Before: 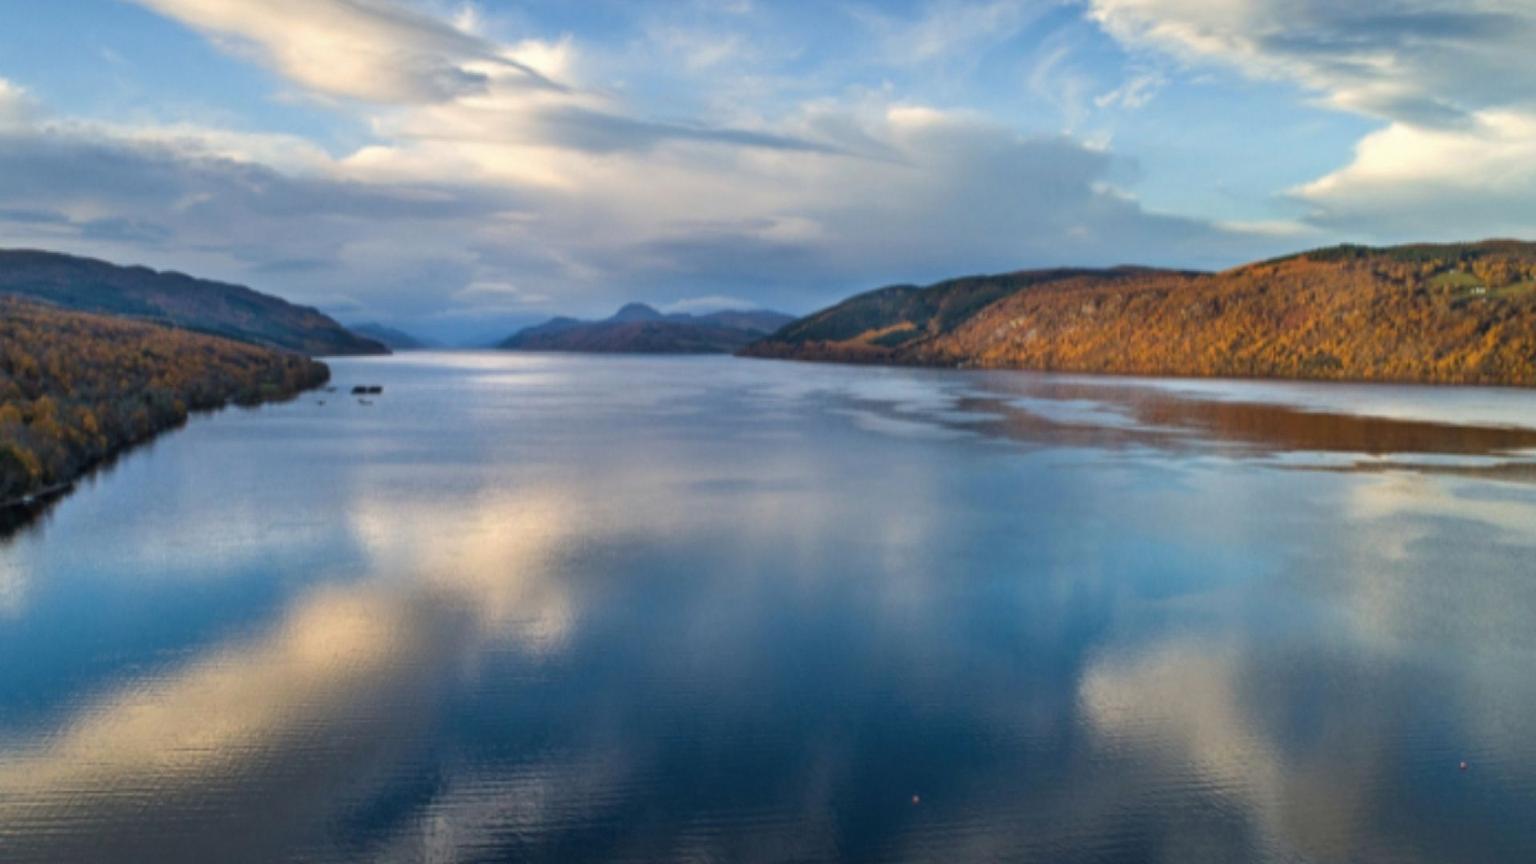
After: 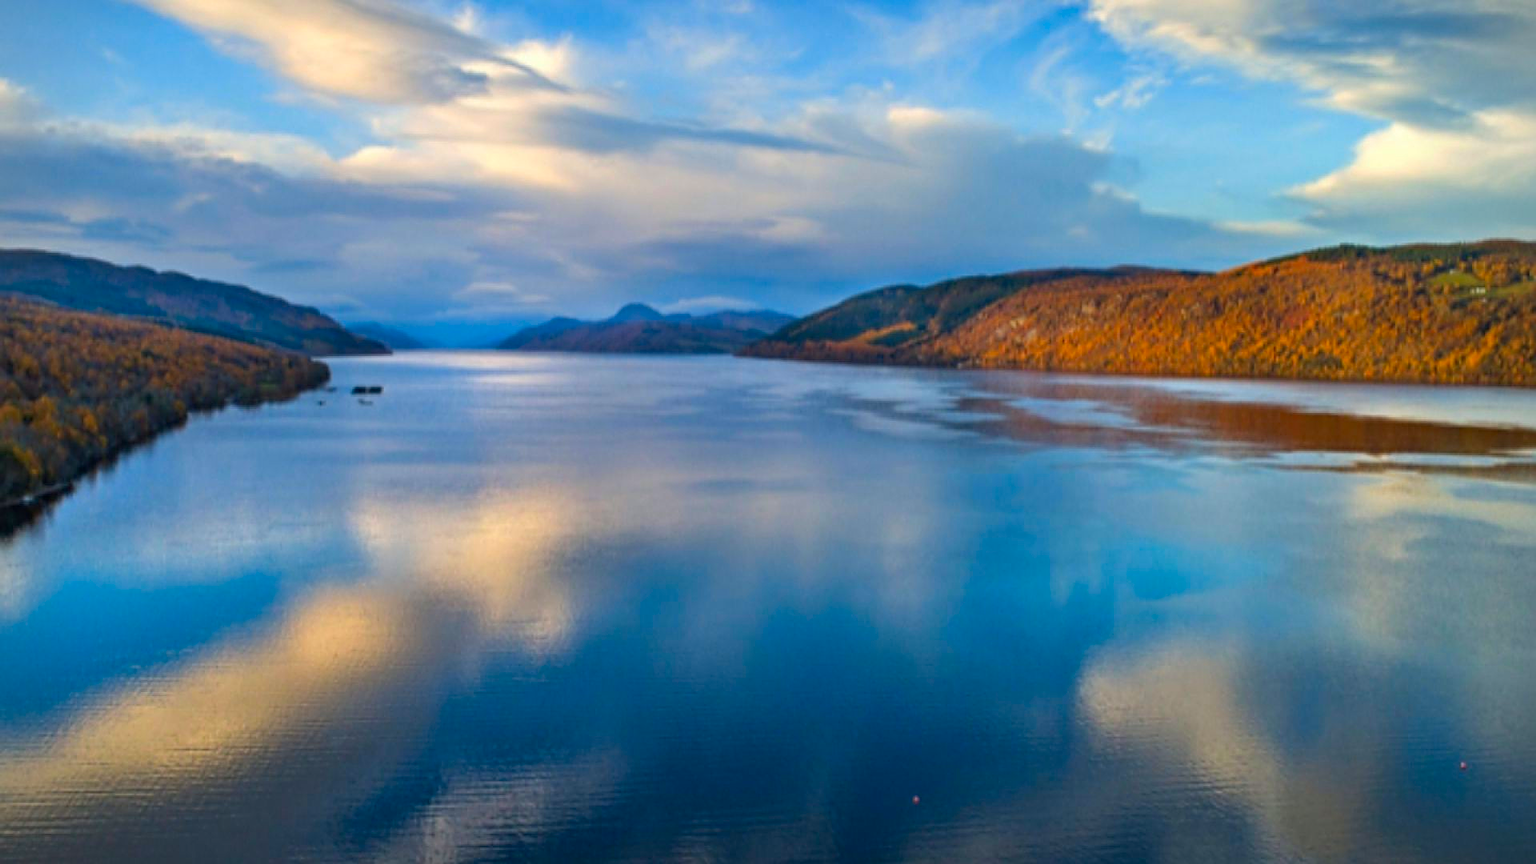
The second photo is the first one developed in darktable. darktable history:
bloom: size 3%, threshold 100%, strength 0%
sharpen: on, module defaults
contrast brightness saturation: saturation 0.5
haze removal: strength 0.1, compatibility mode true, adaptive false
vignetting: fall-off start 92.6%, brightness -0.52, saturation -0.51, center (-0.012, 0)
